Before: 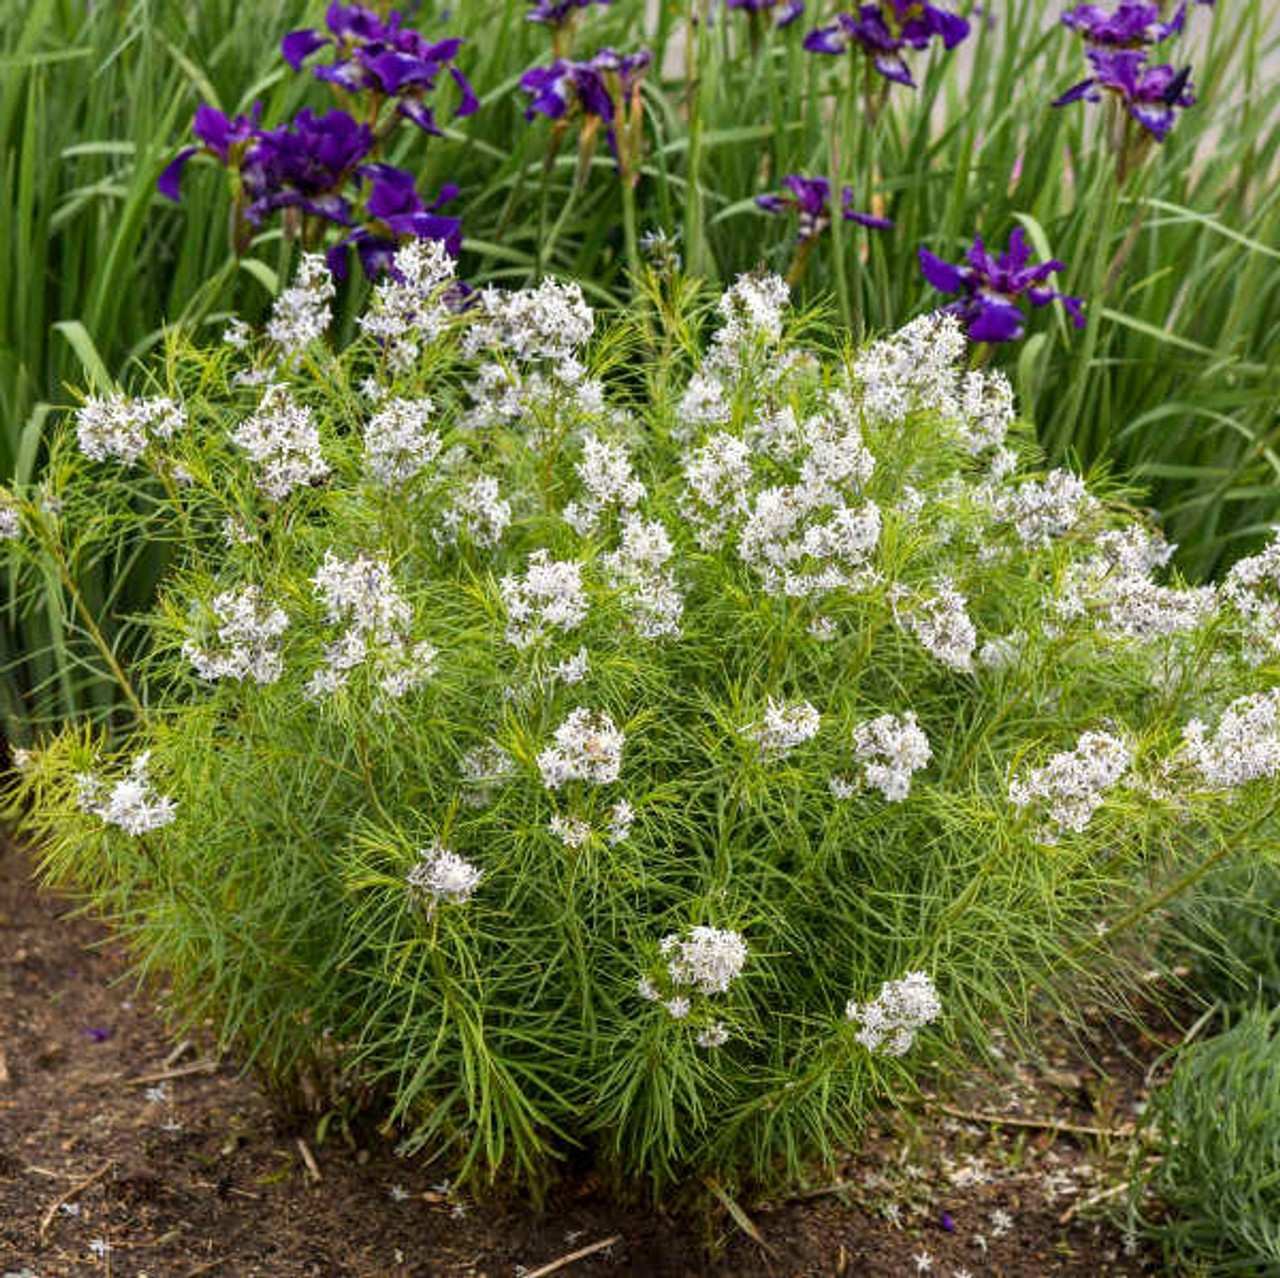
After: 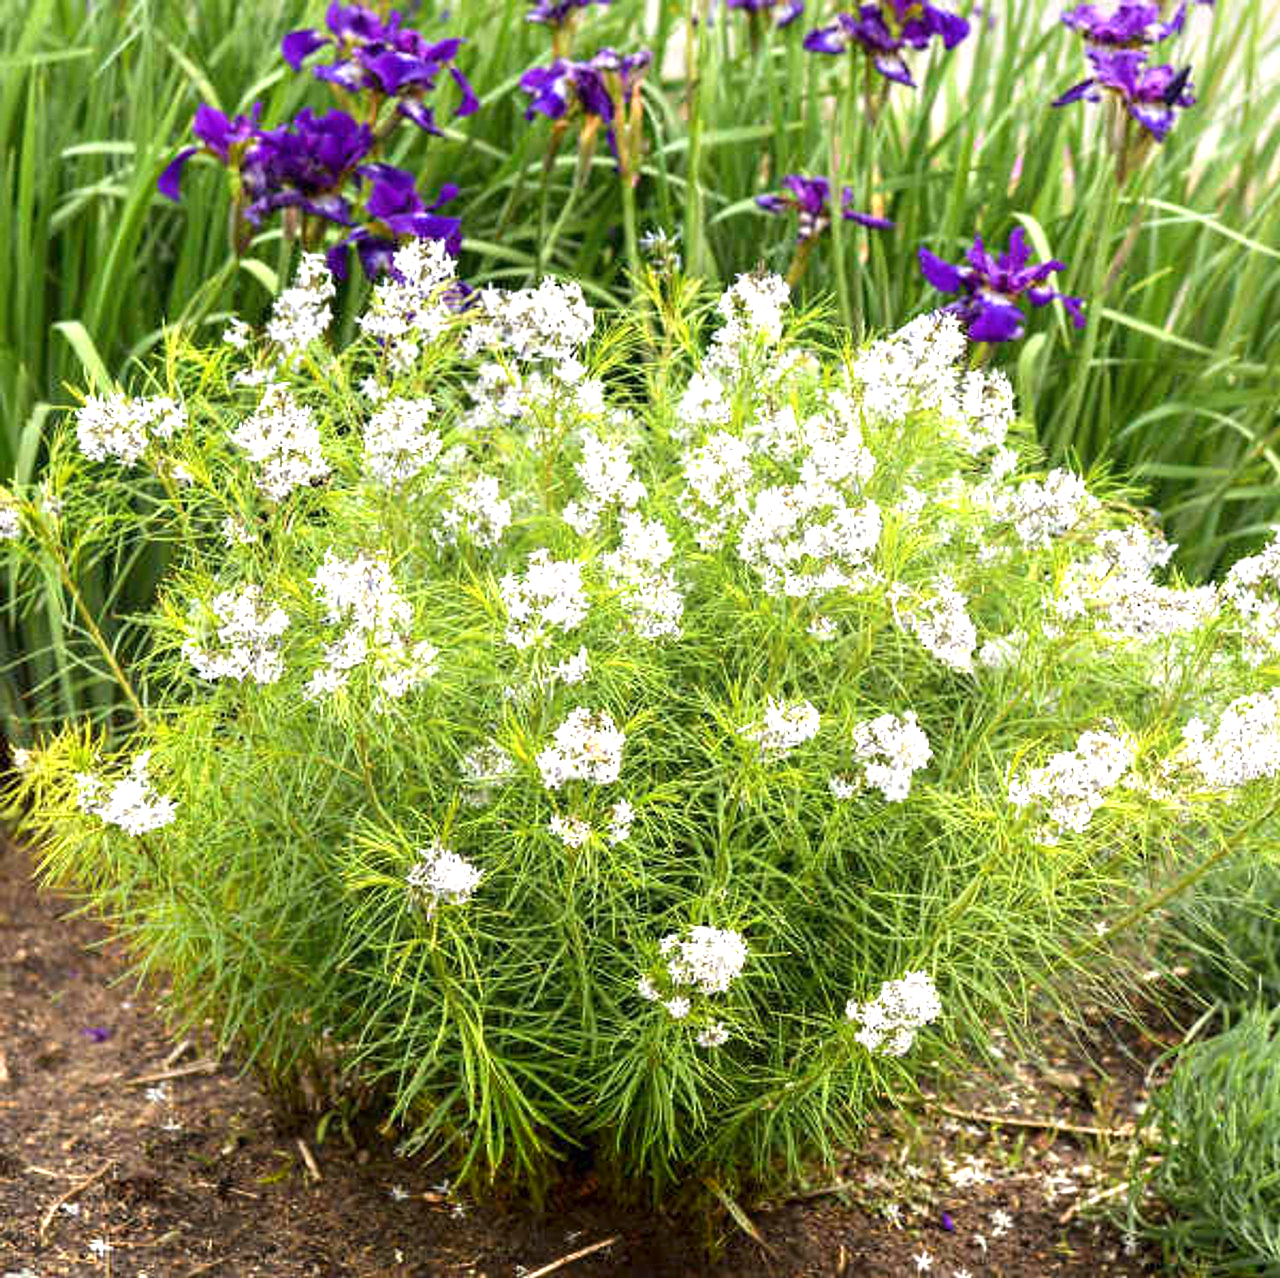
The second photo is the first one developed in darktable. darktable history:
exposure: exposure 0.991 EV, compensate highlight preservation false
shadows and highlights: shadows -68.83, highlights 33.54, soften with gaussian
sharpen: radius 1, threshold 1.053
